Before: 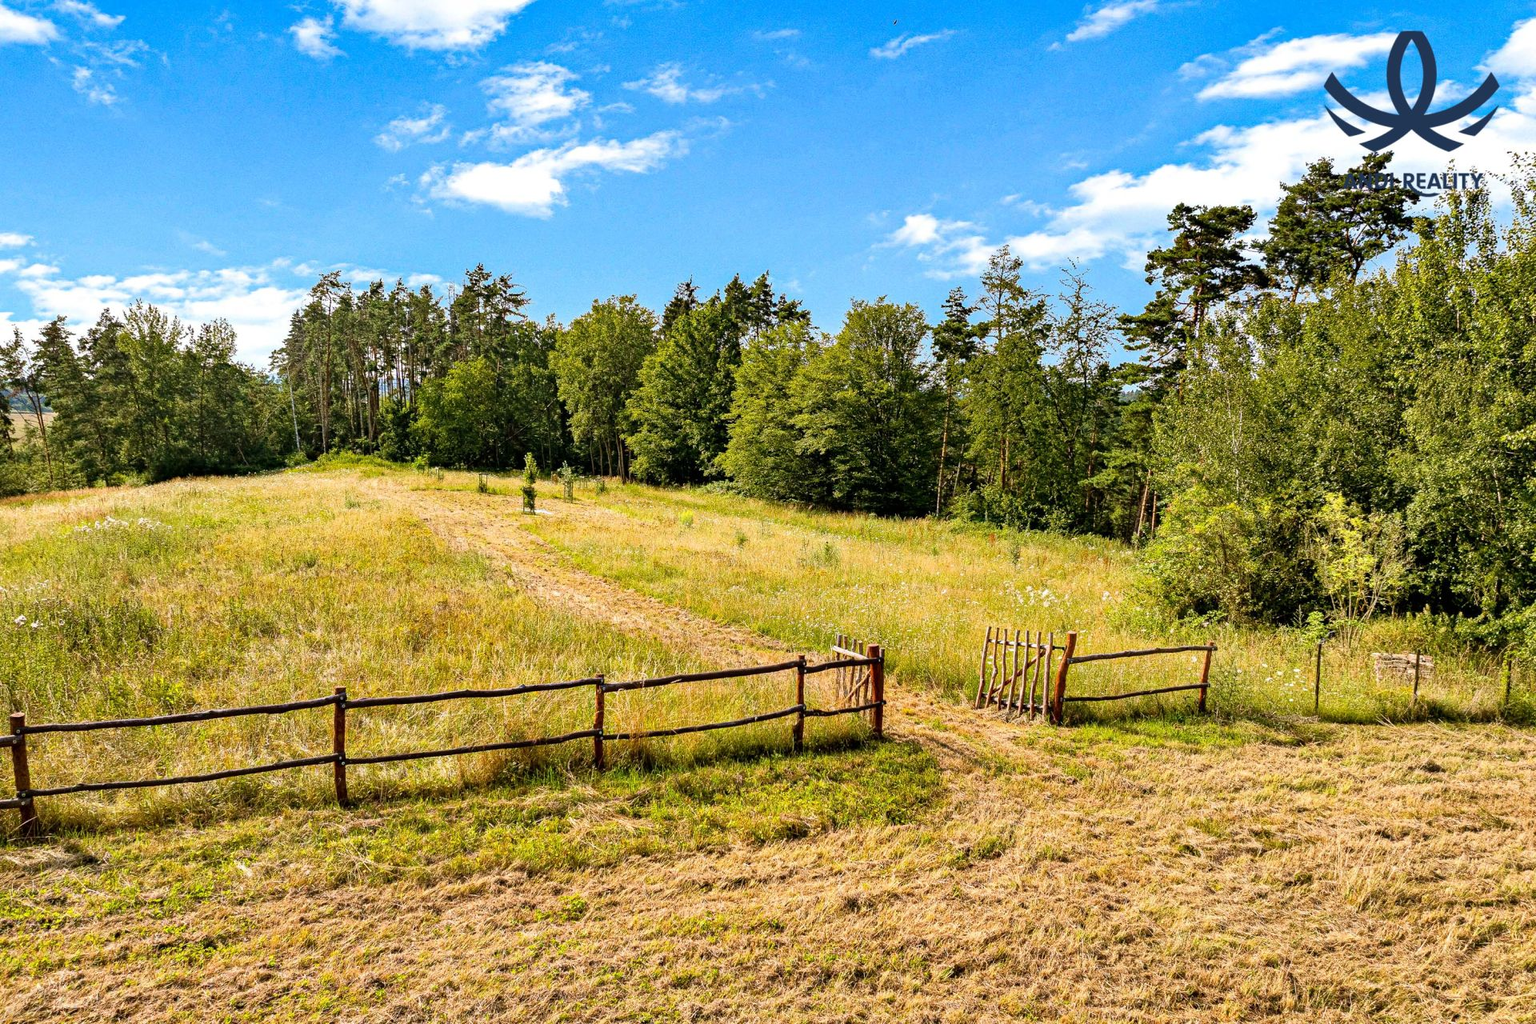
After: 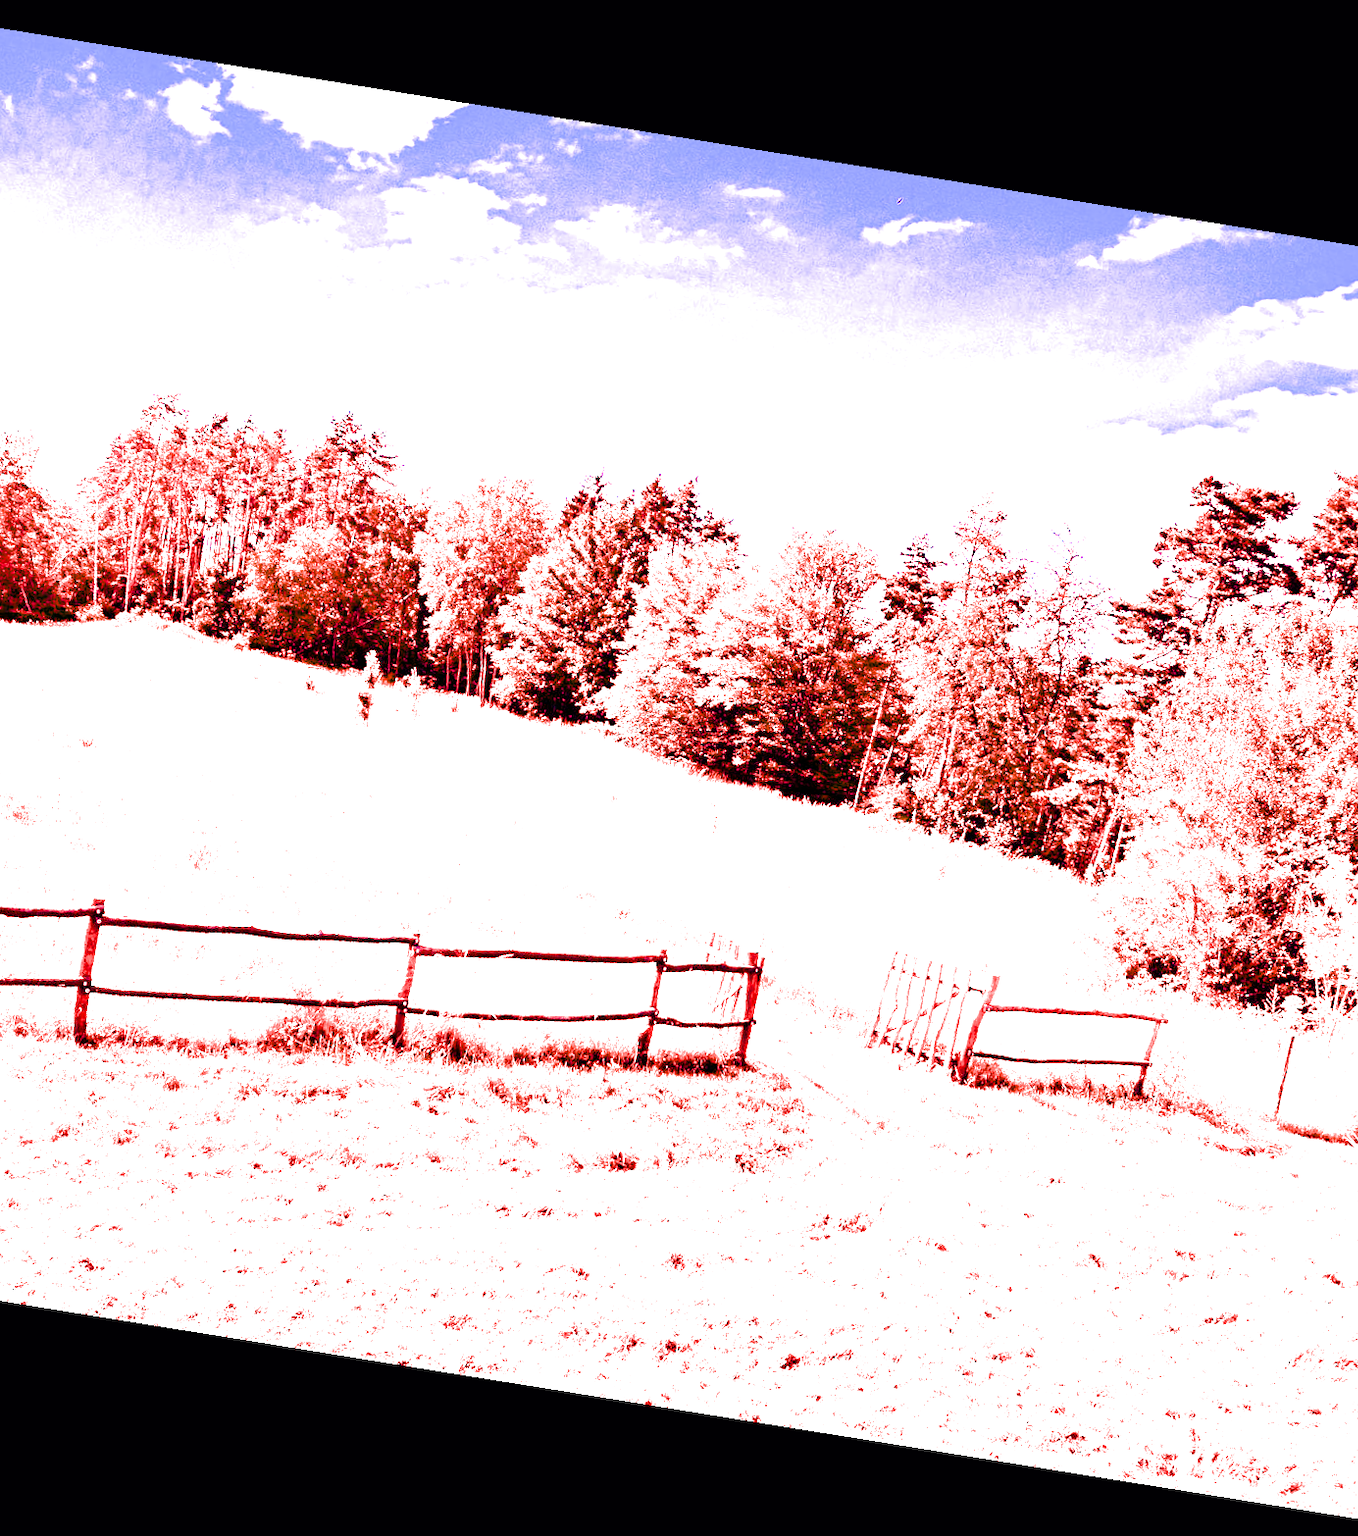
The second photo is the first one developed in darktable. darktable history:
white balance: red 4.26, blue 1.802
crop and rotate: left 18.442%, right 15.508%
color balance rgb: linear chroma grading › shadows -2.2%, linear chroma grading › highlights -15%, linear chroma grading › global chroma -10%, linear chroma grading › mid-tones -10%, perceptual saturation grading › global saturation 45%, perceptual saturation grading › highlights -50%, perceptual saturation grading › shadows 30%, perceptual brilliance grading › global brilliance 18%, global vibrance 45%
rotate and perspective: rotation 9.12°, automatic cropping off
filmic rgb: black relative exposure -11.35 EV, white relative exposure 3.22 EV, hardness 6.76, color science v6 (2022)
